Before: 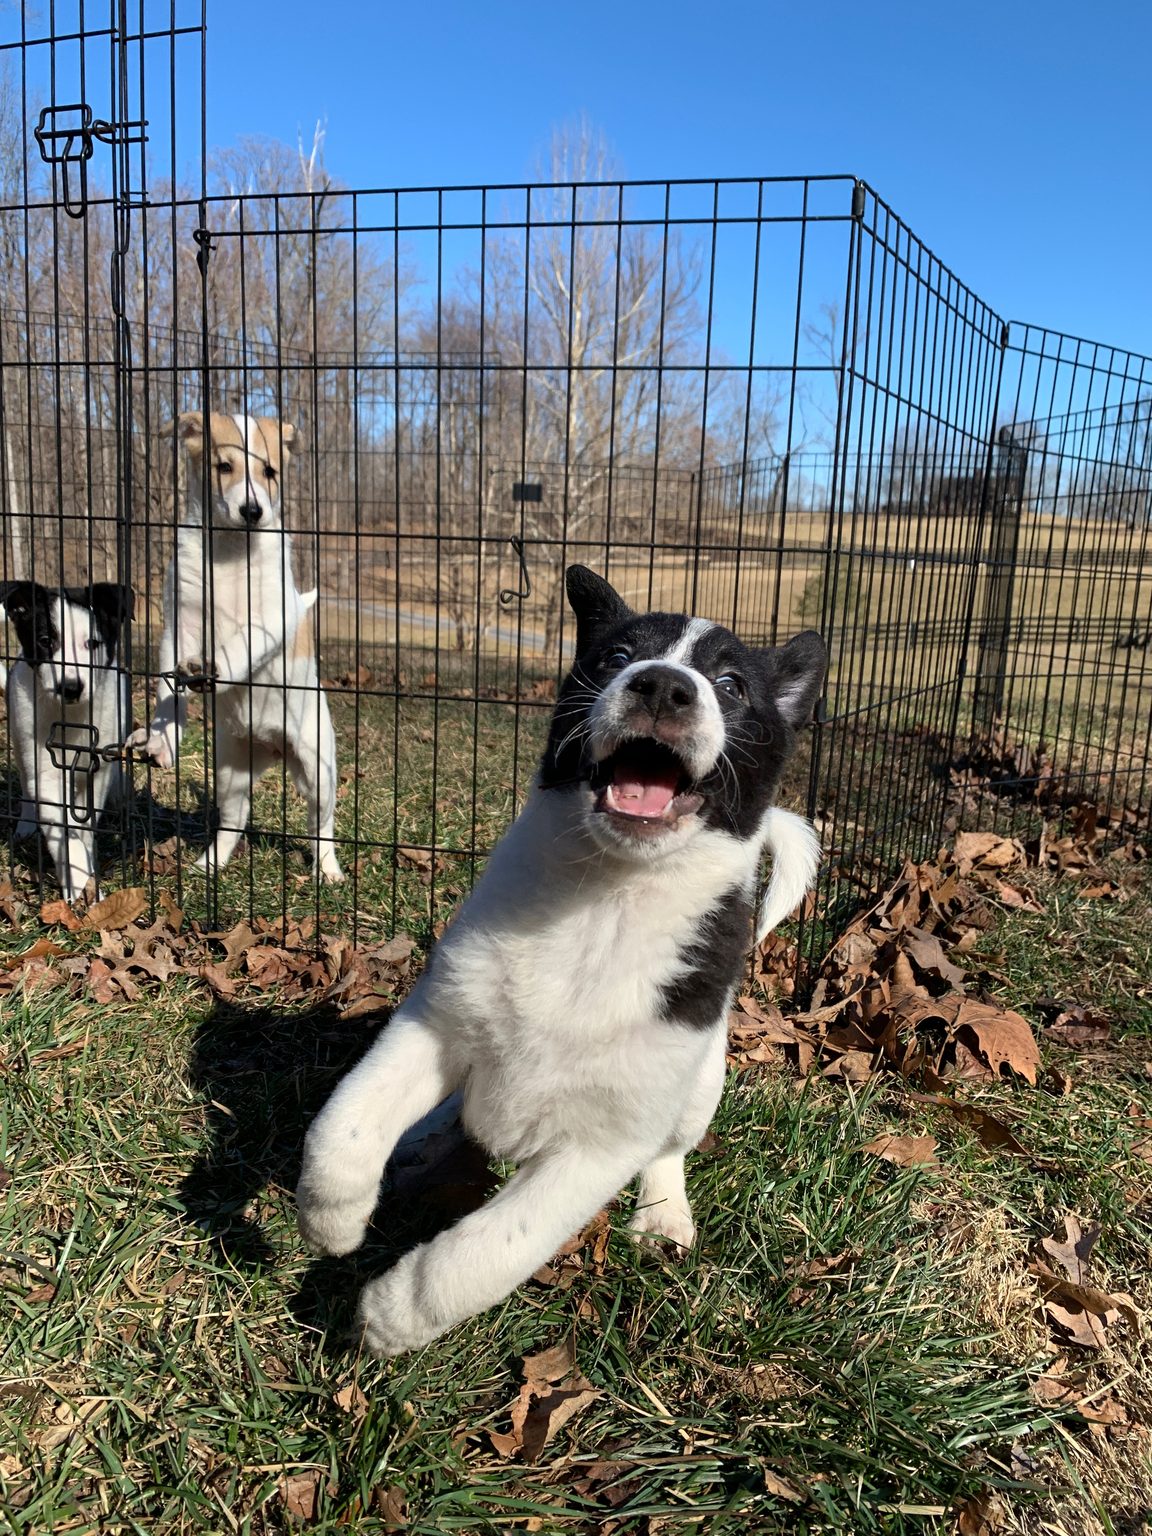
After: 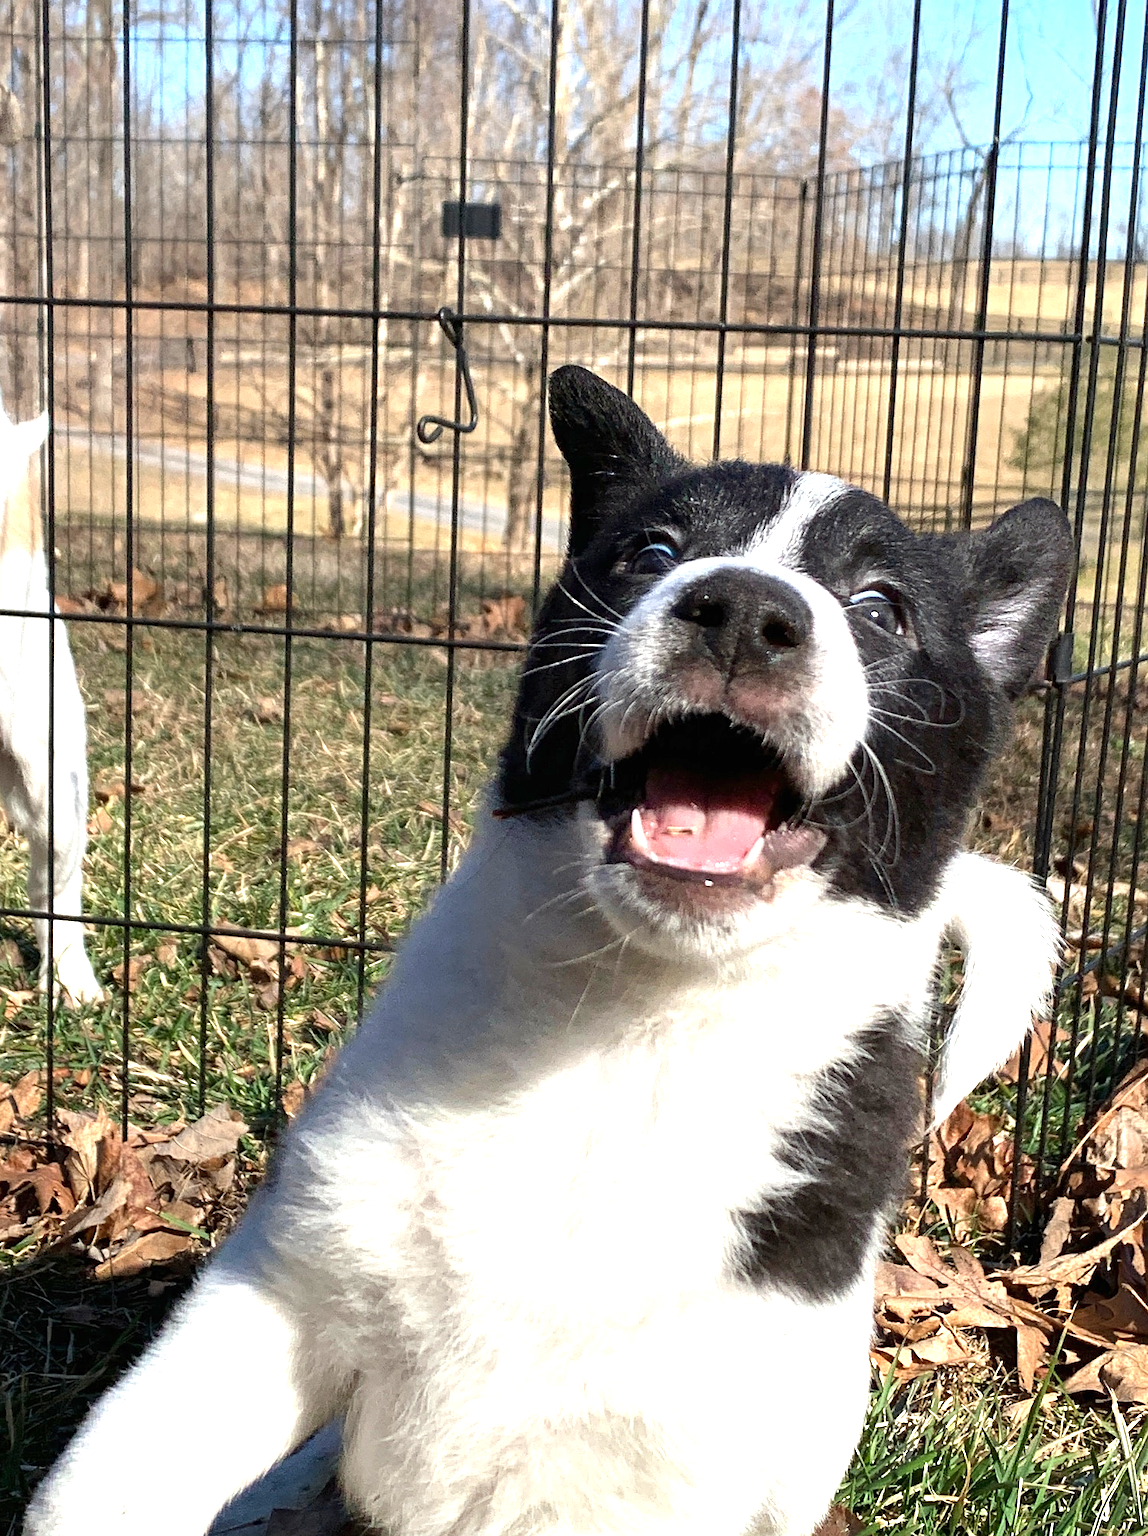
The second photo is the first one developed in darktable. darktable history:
sharpen: amount 0.217
crop: left 25.454%, top 24.938%, right 24.911%, bottom 25.291%
exposure: black level correction 0, exposure 1.097 EV, compensate exposure bias true, compensate highlight preservation false
